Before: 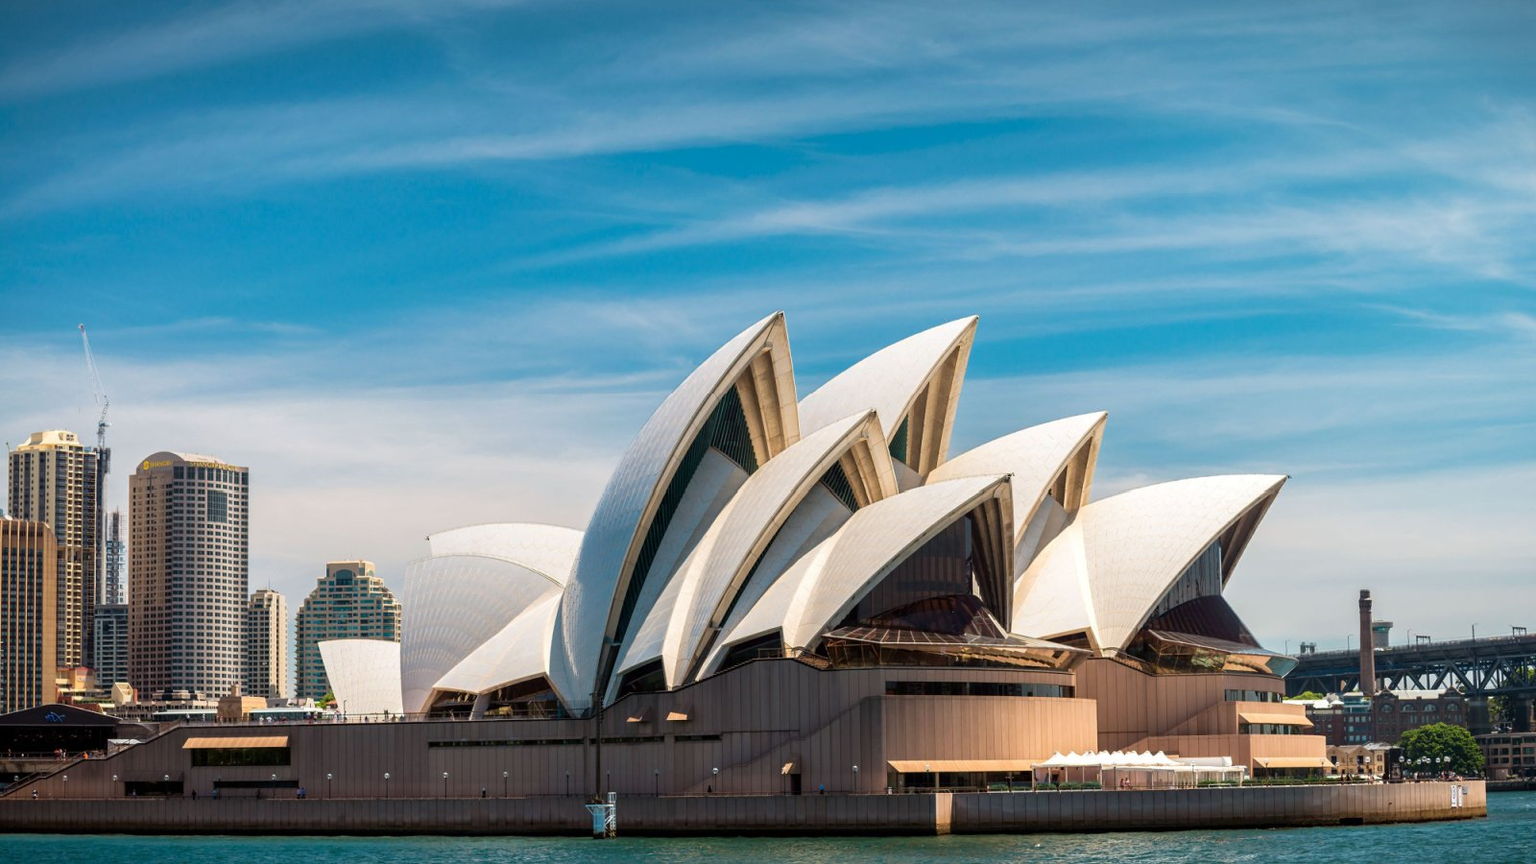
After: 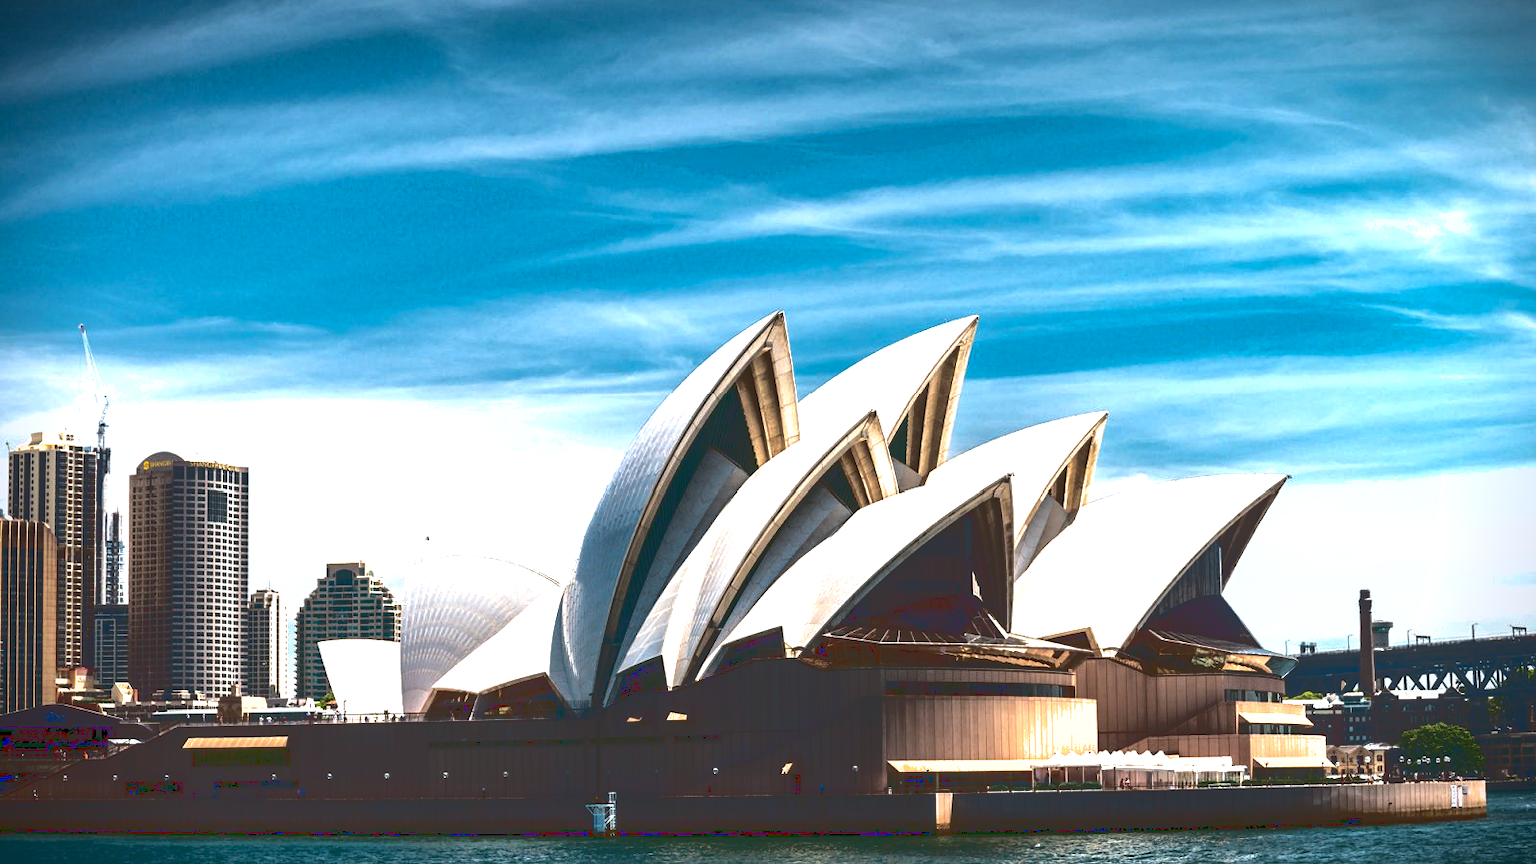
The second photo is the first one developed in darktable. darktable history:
exposure: compensate highlight preservation false
local contrast: highlights 85%, shadows 82%
shadows and highlights: highlights color adjustment 55.02%
contrast brightness saturation: saturation -0.02
color correction: highlights a* -0.145, highlights b* -5.84, shadows a* -0.13, shadows b* -0.121
base curve: curves: ch0 [(0, 0.02) (0.083, 0.036) (1, 1)]
tone equalizer: -8 EV -1.1 EV, -7 EV -0.996 EV, -6 EV -0.878 EV, -5 EV -0.567 EV, -3 EV 0.579 EV, -2 EV 0.882 EV, -1 EV 0.995 EV, +0 EV 1.06 EV, edges refinement/feathering 500, mask exposure compensation -1.57 EV, preserve details no
vignetting: fall-off start 87.76%, fall-off radius 25.41%, brightness -0.375, saturation 0.008, unbound false
